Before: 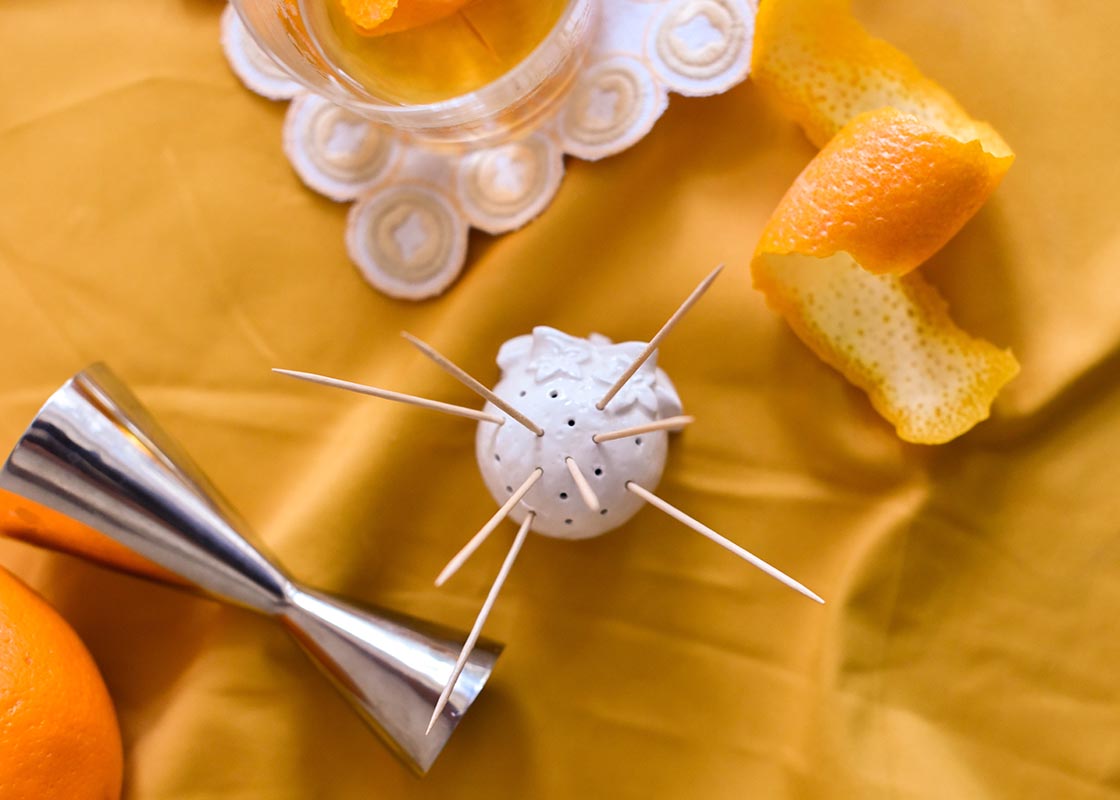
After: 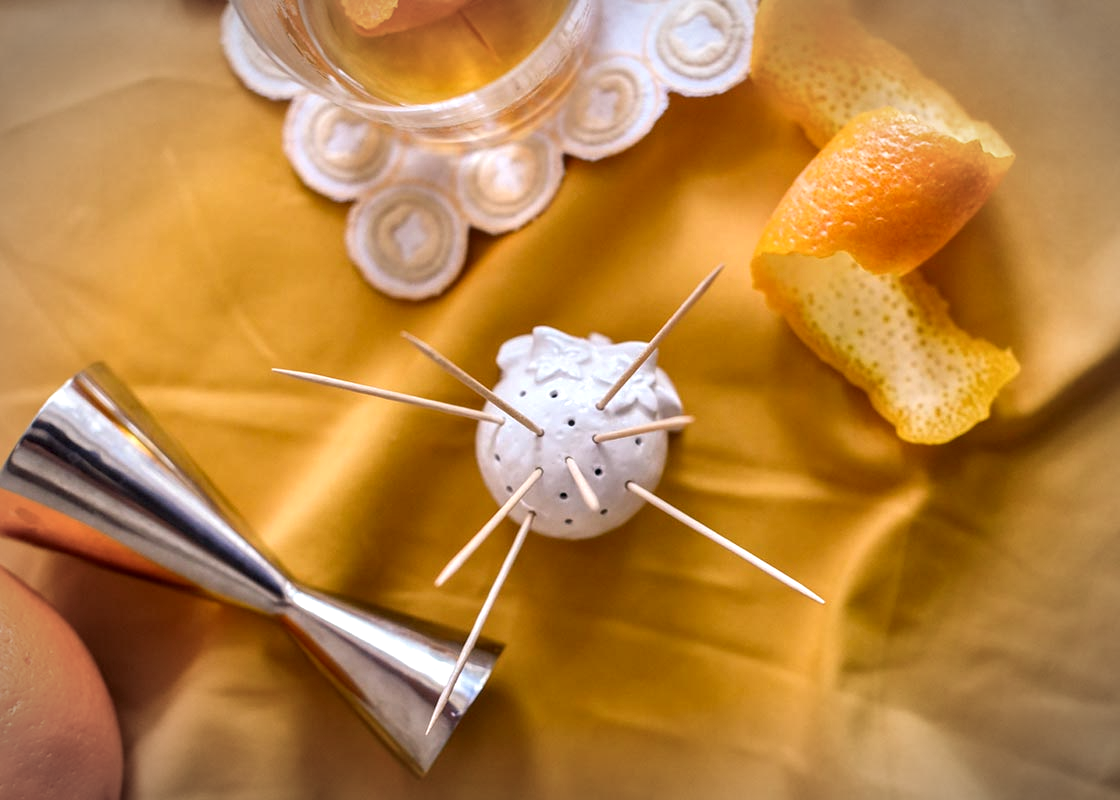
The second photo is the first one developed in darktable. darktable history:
local contrast: highlights 61%, detail 143%, midtone range 0.428
vignetting: automatic ratio true
